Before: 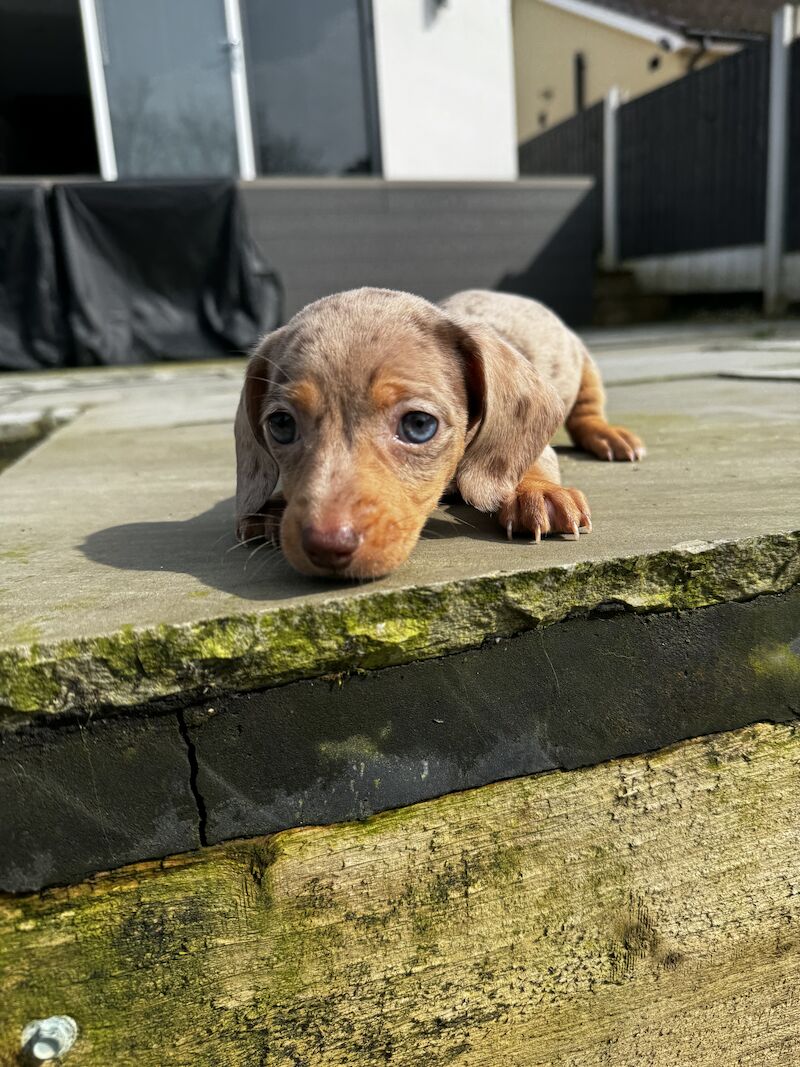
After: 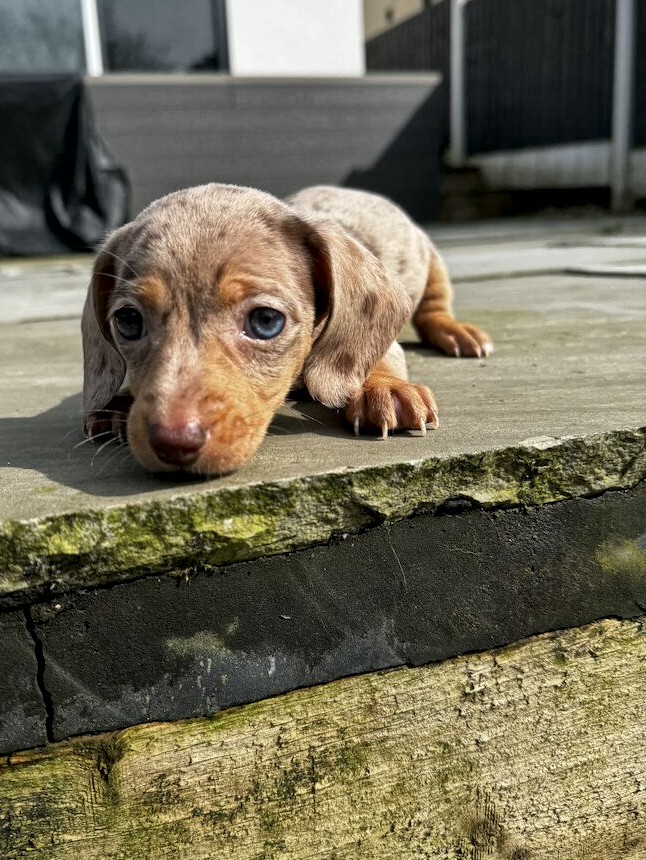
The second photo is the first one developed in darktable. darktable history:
crop: left 19.223%, top 9.805%, right 0%, bottom 9.562%
local contrast: mode bilateral grid, contrast 20, coarseness 20, detail 150%, midtone range 0.2
color zones: curves: ch0 [(0, 0.5) (0.143, 0.5) (0.286, 0.456) (0.429, 0.5) (0.571, 0.5) (0.714, 0.5) (0.857, 0.5) (1, 0.5)]; ch1 [(0, 0.5) (0.143, 0.5) (0.286, 0.422) (0.429, 0.5) (0.571, 0.5) (0.714, 0.5) (0.857, 0.5) (1, 0.5)]
